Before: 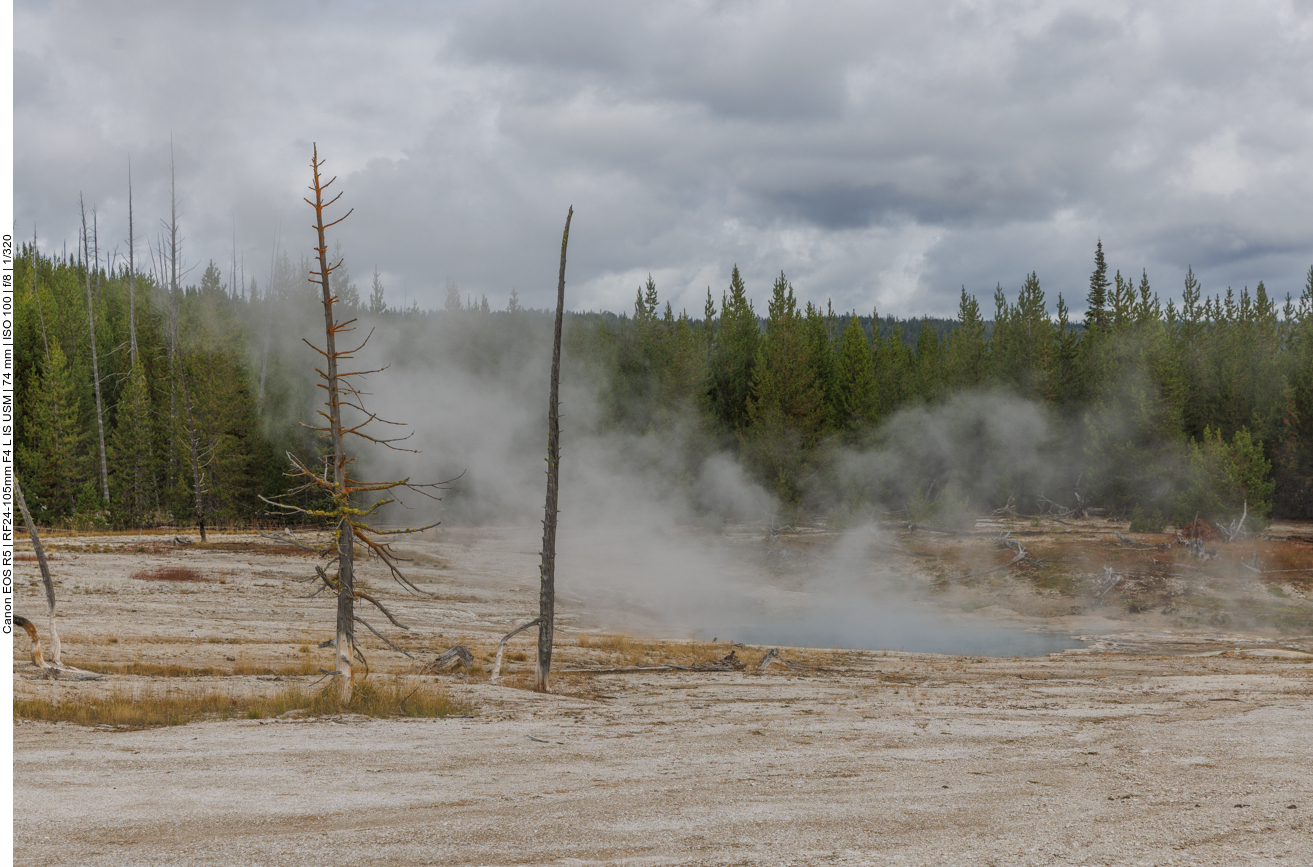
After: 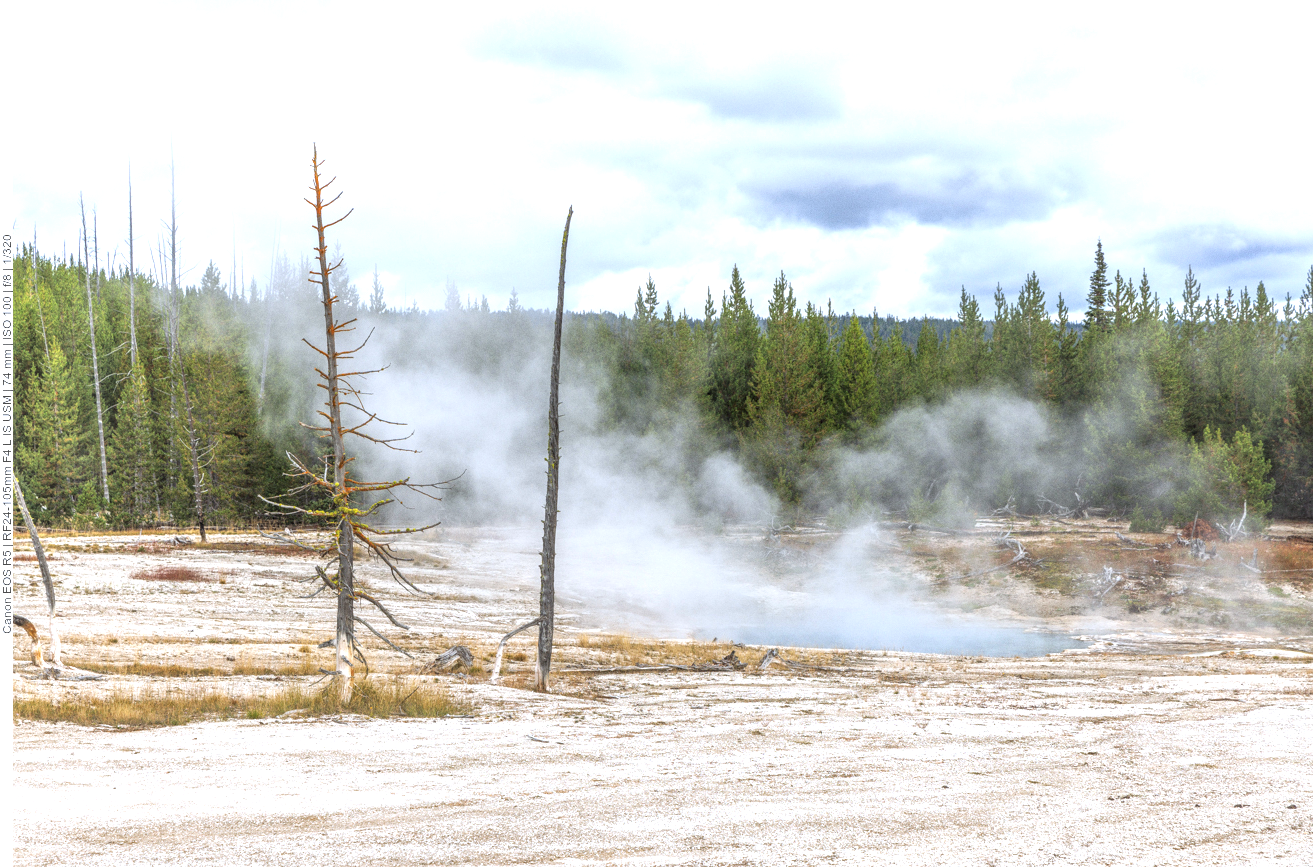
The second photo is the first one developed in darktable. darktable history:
white balance: red 0.954, blue 1.079
grain: coarseness 0.09 ISO, strength 16.61%
local contrast: on, module defaults
exposure: black level correction 0, exposure 1.45 EV, compensate exposure bias true, compensate highlight preservation false
